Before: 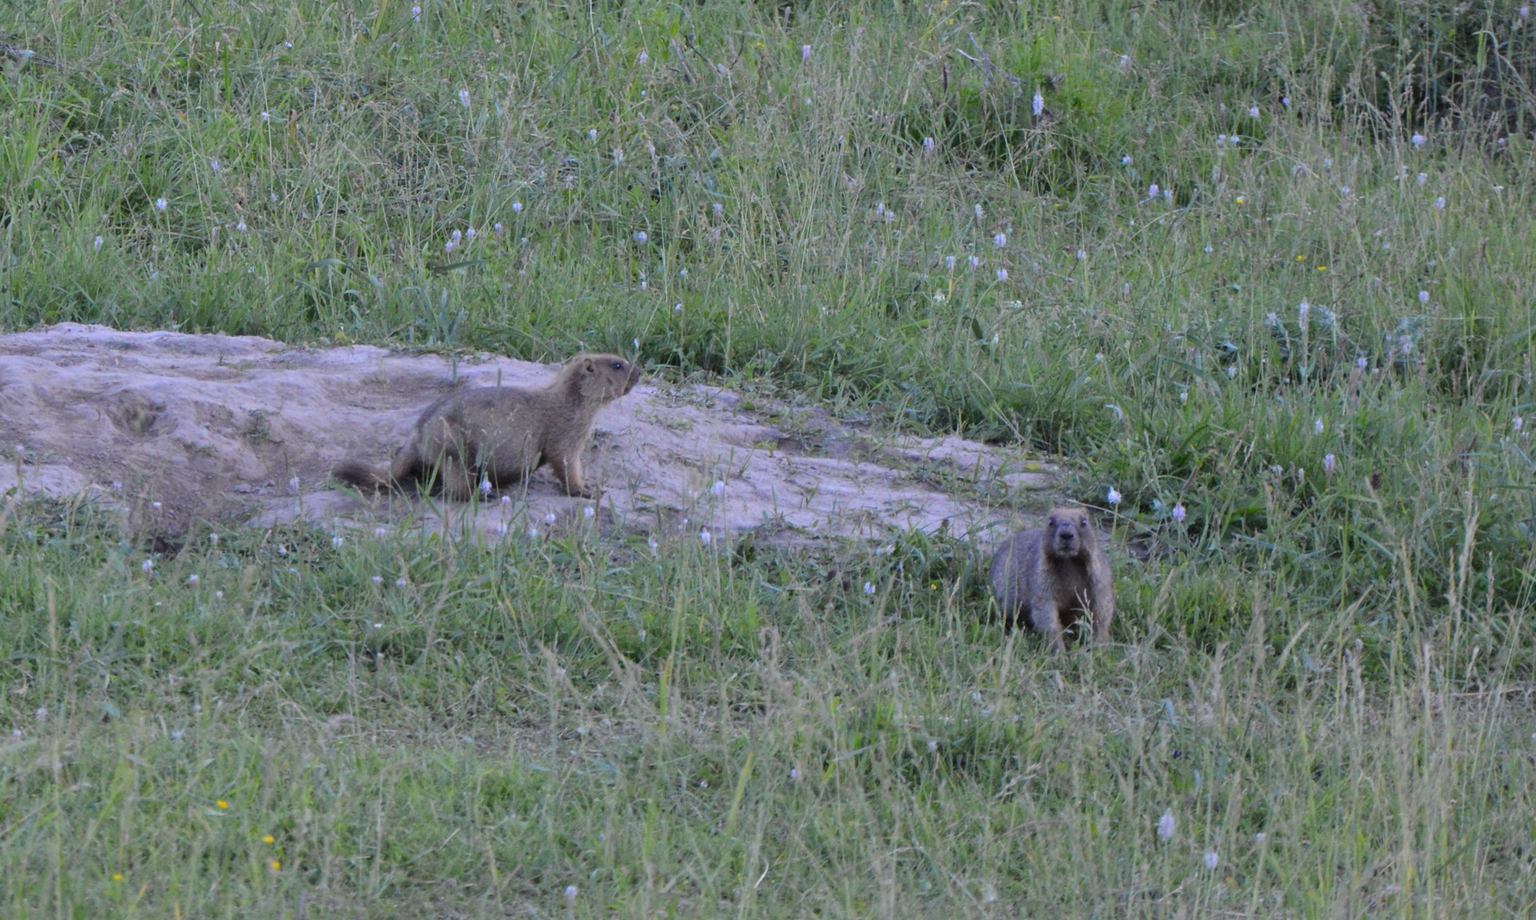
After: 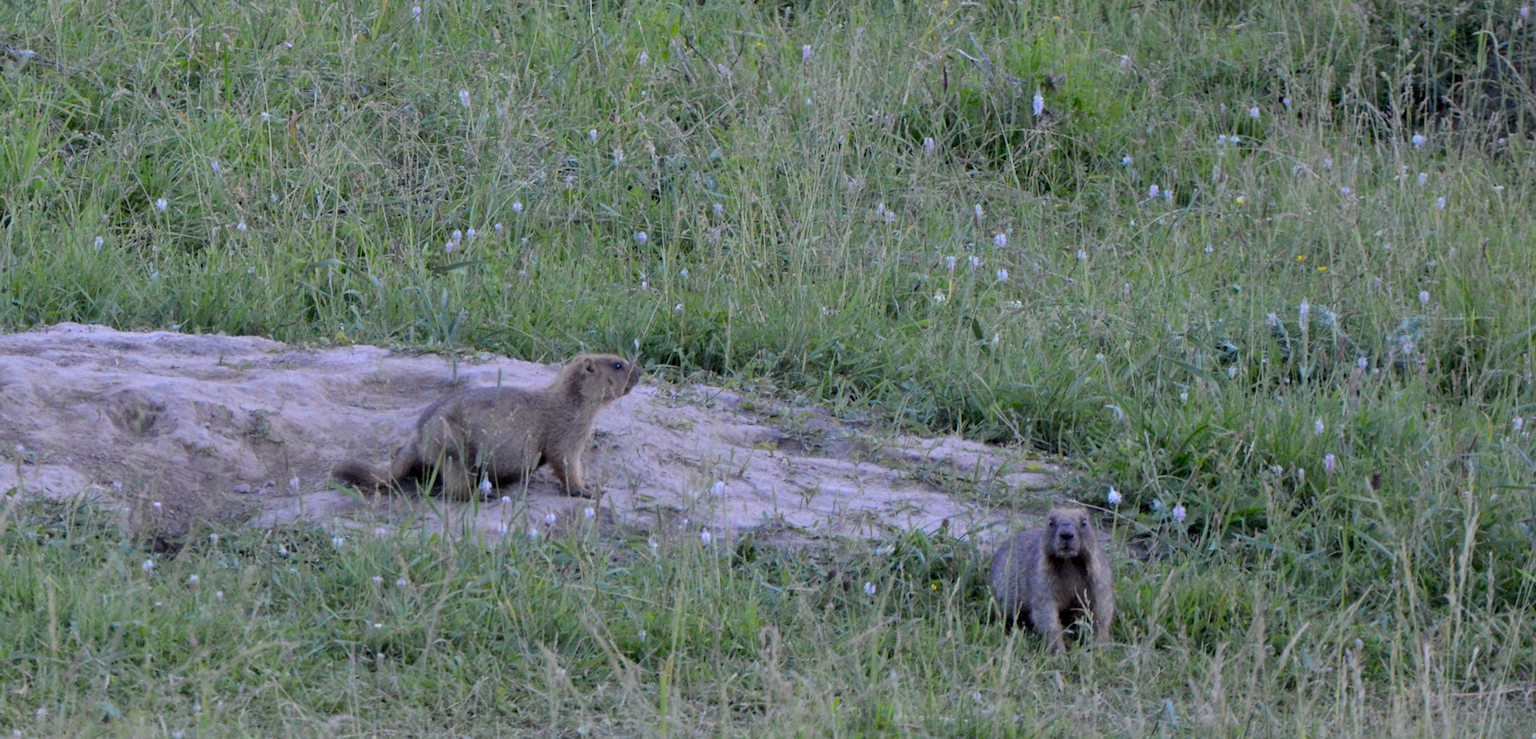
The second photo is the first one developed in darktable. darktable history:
exposure: black level correction 0.01, exposure 0.014 EV, compensate highlight preservation false
crop: bottom 19.644%
